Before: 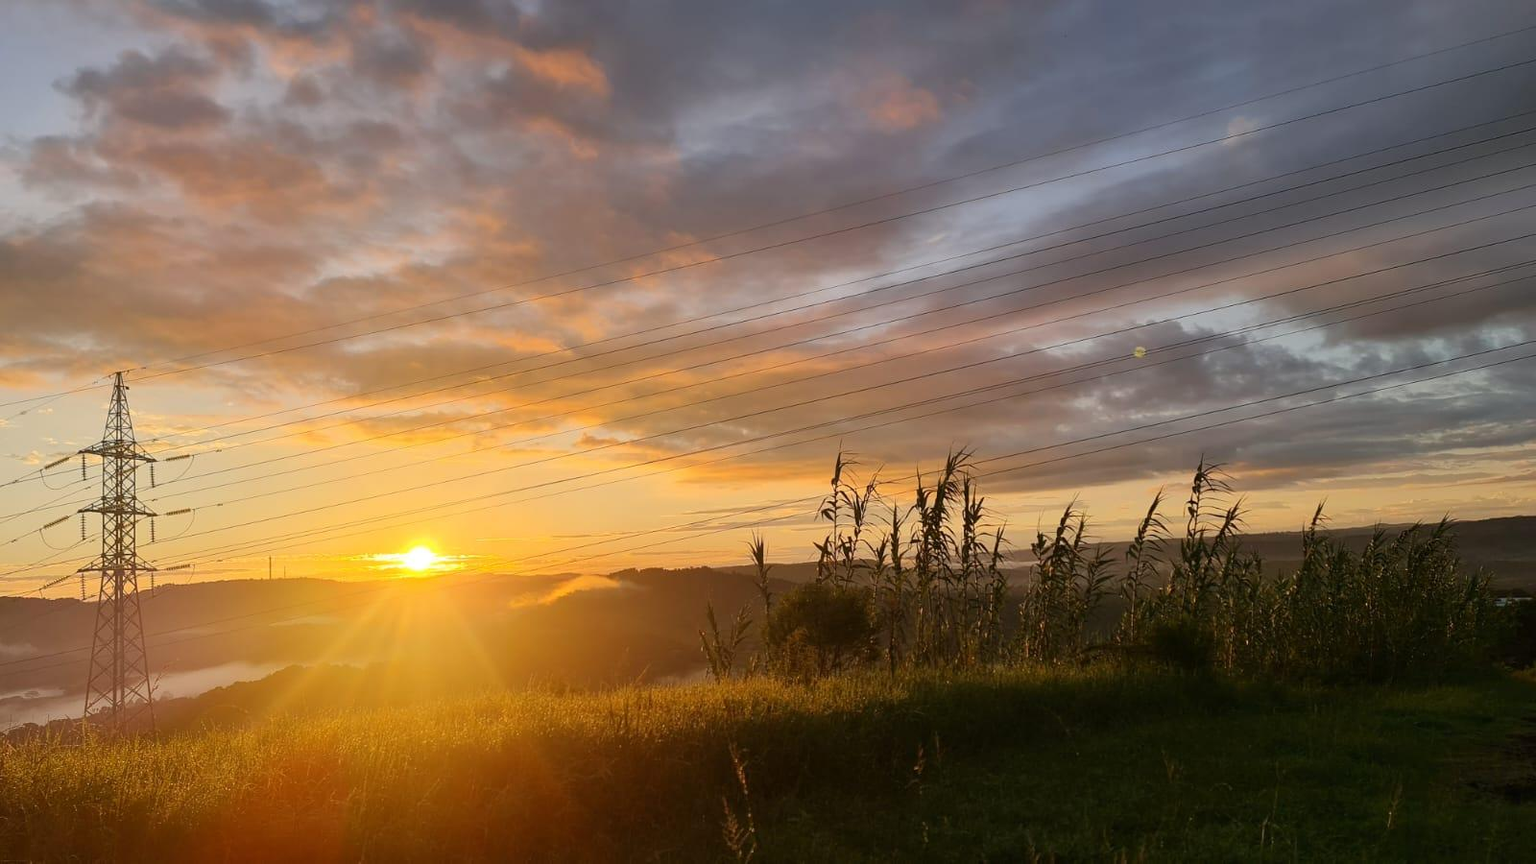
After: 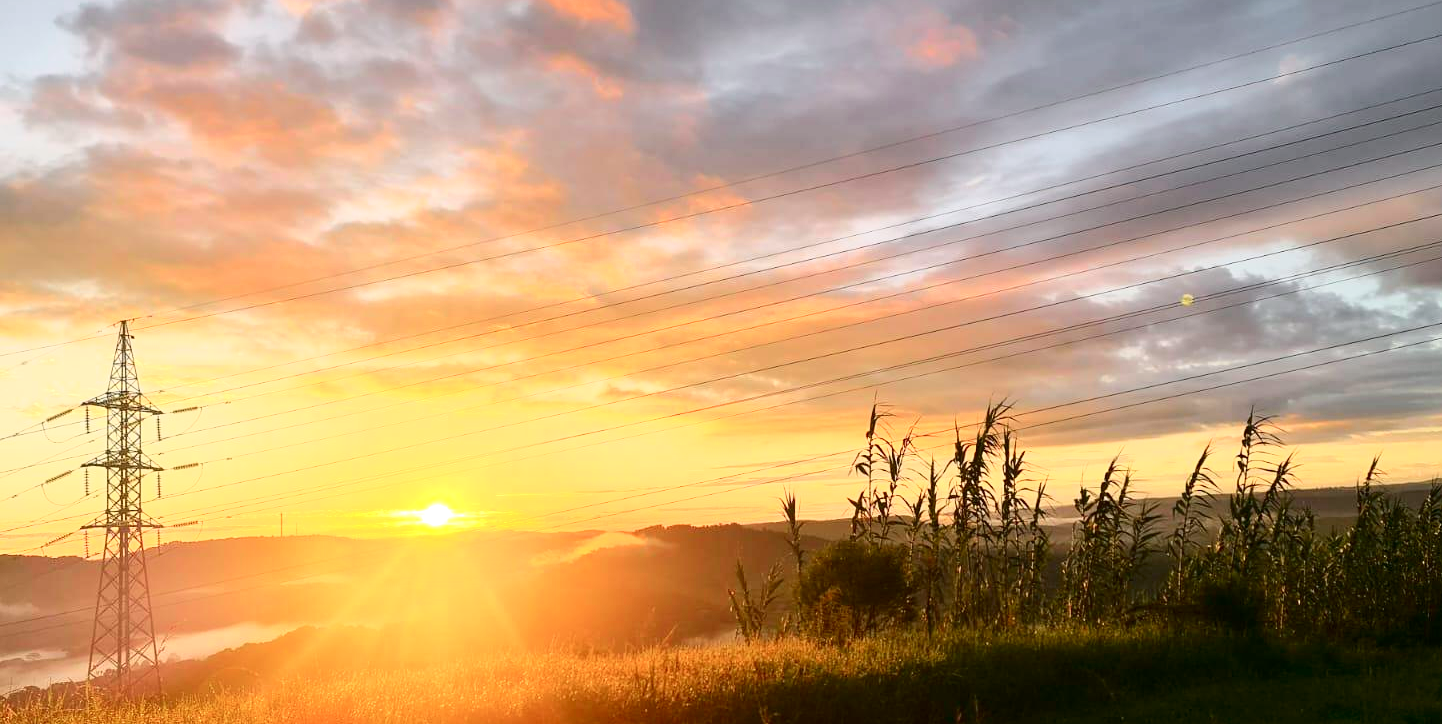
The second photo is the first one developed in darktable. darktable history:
tone curve: curves: ch0 [(0, 0) (0.035, 0.011) (0.133, 0.076) (0.285, 0.265) (0.491, 0.541) (0.617, 0.693) (0.704, 0.77) (0.794, 0.865) (0.895, 0.938) (1, 0.976)]; ch1 [(0, 0) (0.318, 0.278) (0.444, 0.427) (0.502, 0.497) (0.543, 0.547) (0.601, 0.641) (0.746, 0.764) (1, 1)]; ch2 [(0, 0) (0.316, 0.292) (0.381, 0.37) (0.423, 0.448) (0.476, 0.482) (0.502, 0.5) (0.543, 0.547) (0.587, 0.613) (0.642, 0.672) (0.704, 0.727) (0.865, 0.827) (1, 0.951)], color space Lab, independent channels, preserve colors none
exposure: black level correction 0, exposure 0.7 EV, compensate highlight preservation false
crop: top 7.525%, right 9.831%, bottom 11.961%
